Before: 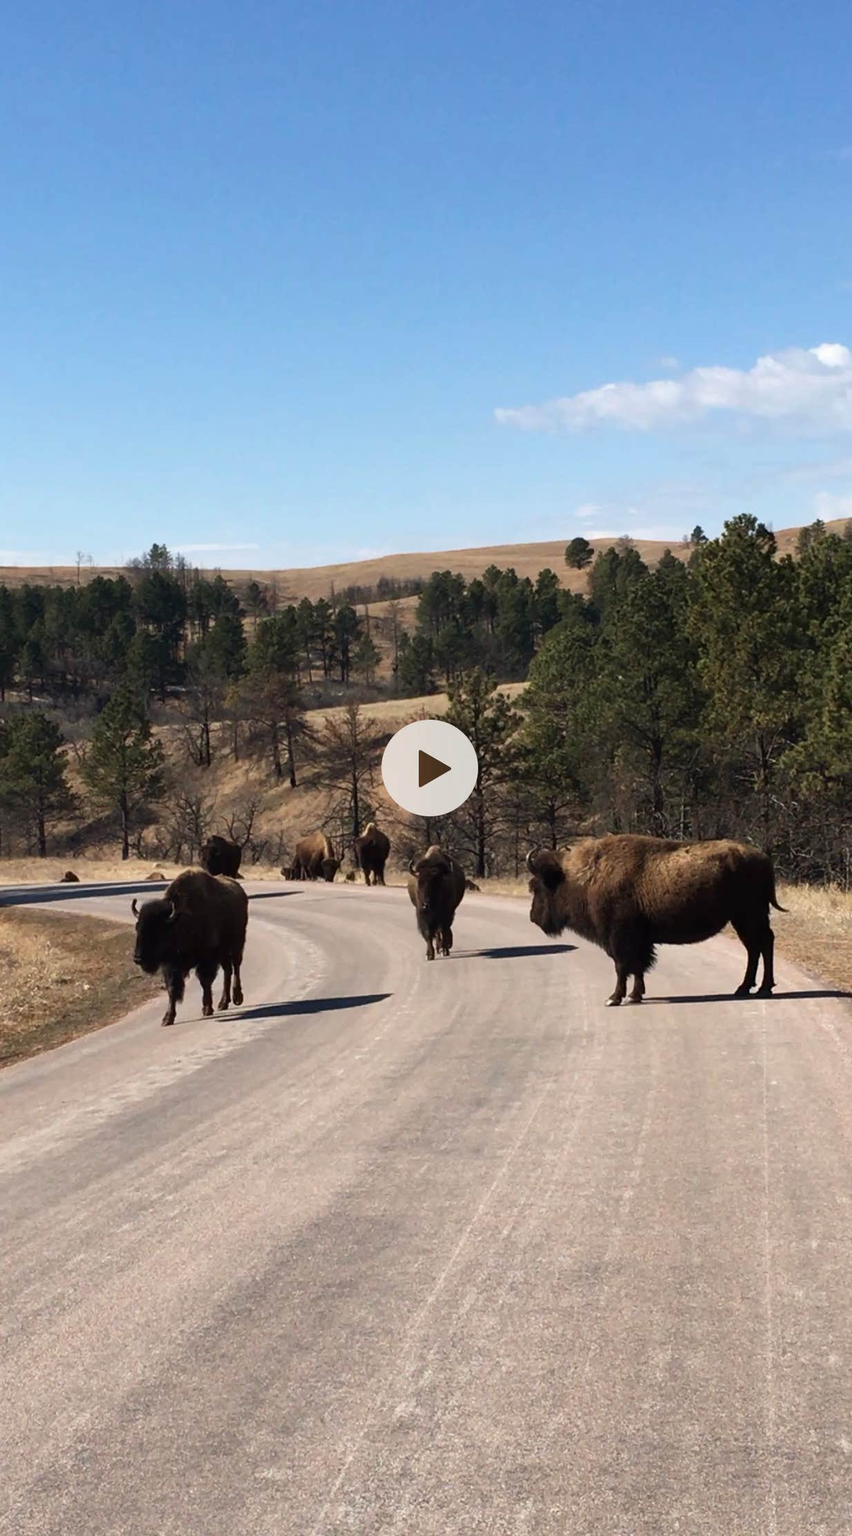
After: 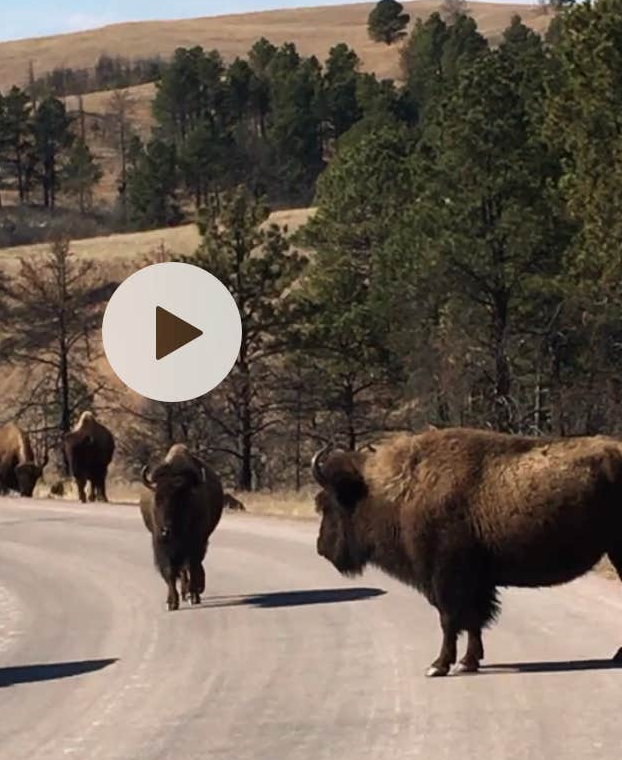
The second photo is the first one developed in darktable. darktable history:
crop: left 36.558%, top 35.099%, right 12.961%, bottom 30.722%
